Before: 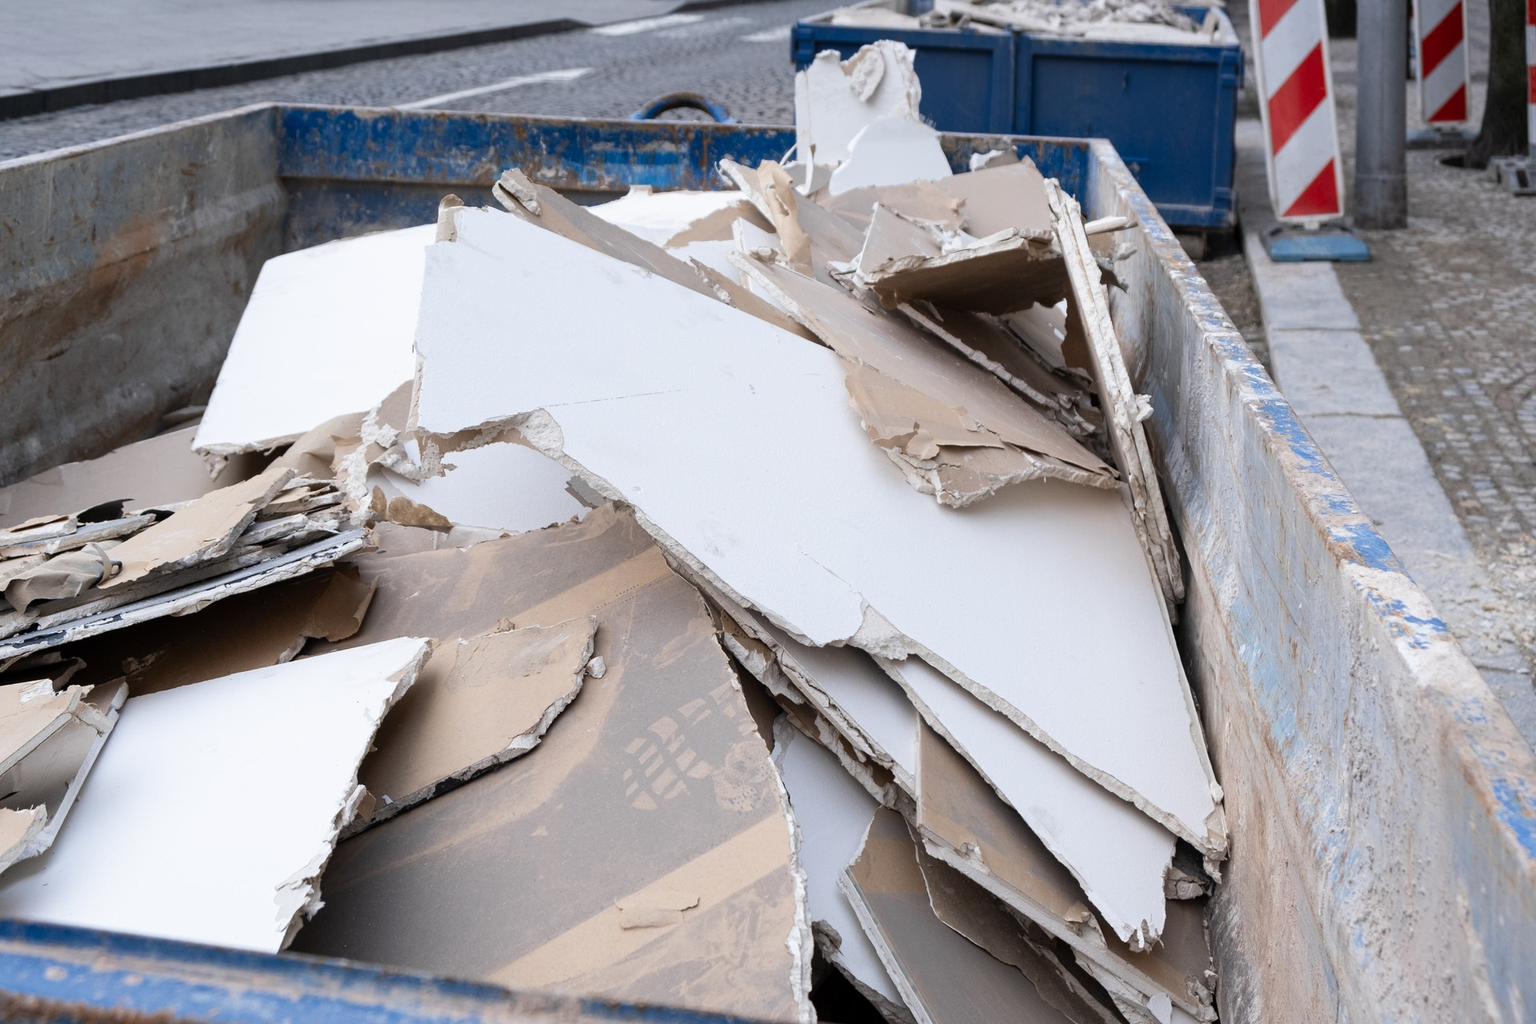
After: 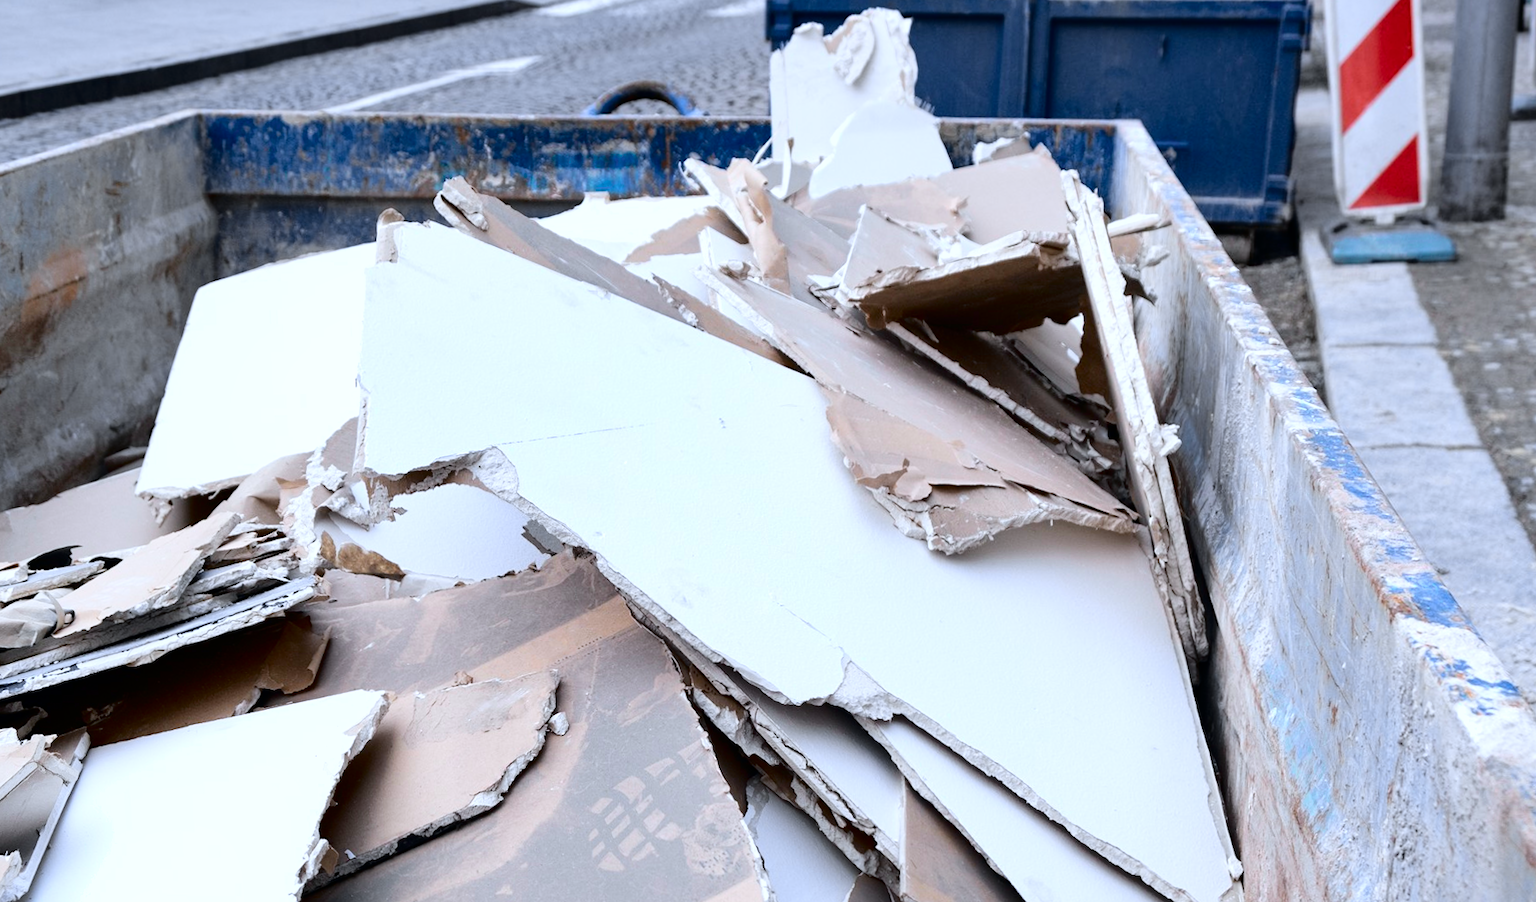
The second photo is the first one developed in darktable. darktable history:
fill light: exposure -2 EV, width 8.6
exposure: exposure 0.2 EV, compensate highlight preservation false
tone curve: curves: ch0 [(0, 0) (0.051, 0.047) (0.102, 0.099) (0.228, 0.262) (0.446, 0.527) (0.695, 0.778) (0.908, 0.946) (1, 1)]; ch1 [(0, 0) (0.339, 0.298) (0.402, 0.363) (0.453, 0.413) (0.485, 0.469) (0.494, 0.493) (0.504, 0.501) (0.525, 0.533) (0.563, 0.591) (0.597, 0.631) (1, 1)]; ch2 [(0, 0) (0.48, 0.48) (0.504, 0.5) (0.539, 0.554) (0.59, 0.628) (0.642, 0.682) (0.824, 0.815) (1, 1)], color space Lab, independent channels, preserve colors none
crop and rotate: angle 0.2°, left 0.275%, right 3.127%, bottom 14.18%
rotate and perspective: rotation 0.062°, lens shift (vertical) 0.115, lens shift (horizontal) -0.133, crop left 0.047, crop right 0.94, crop top 0.061, crop bottom 0.94
shadows and highlights: white point adjustment 1, soften with gaussian
white balance: red 0.954, blue 1.079
tone equalizer: on, module defaults
